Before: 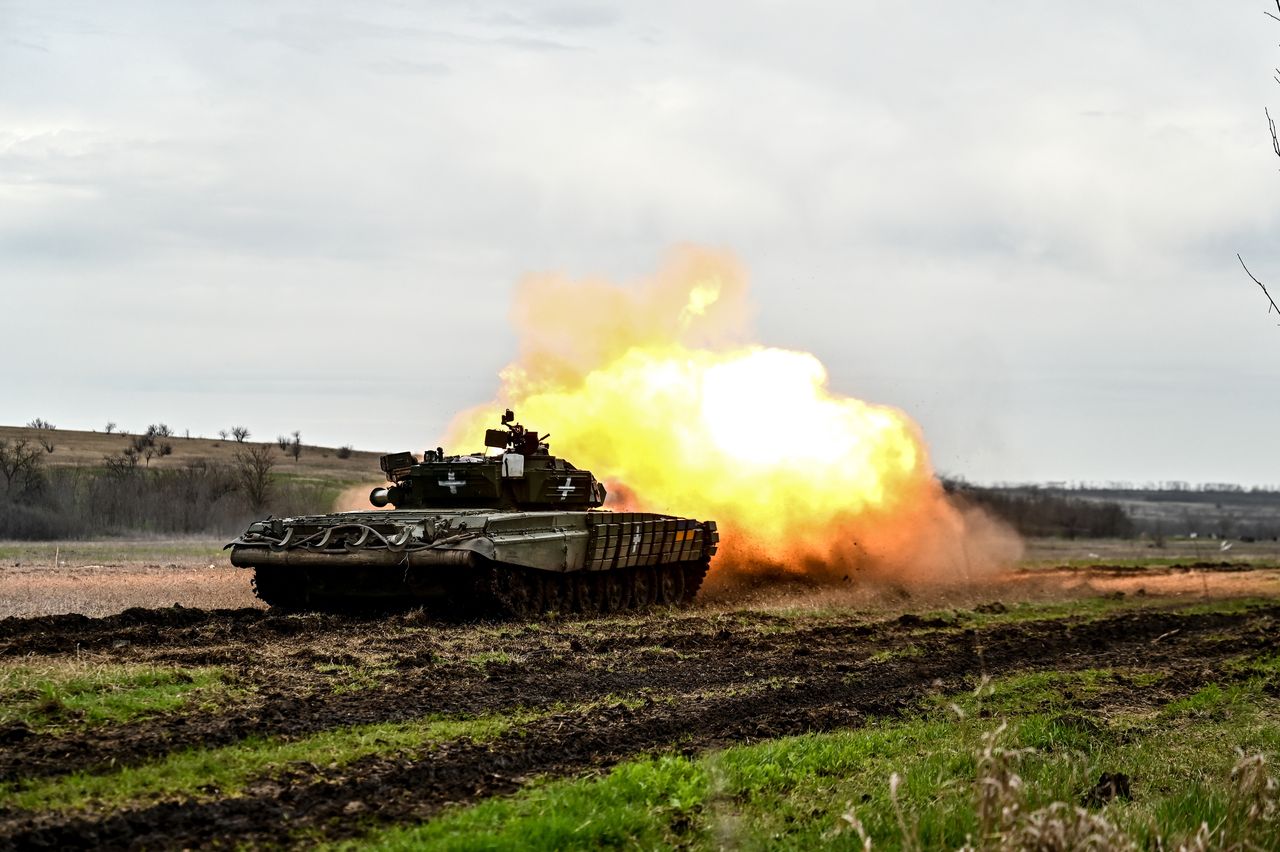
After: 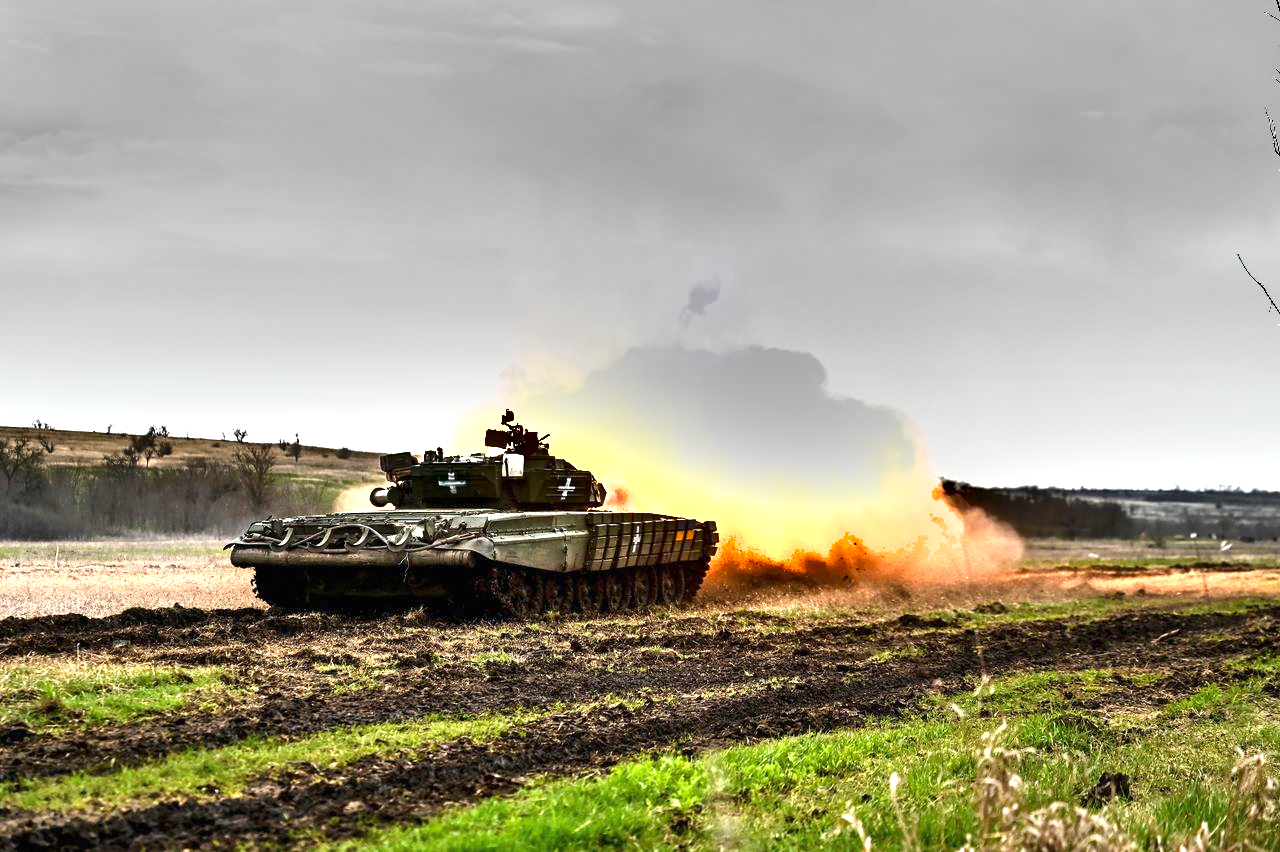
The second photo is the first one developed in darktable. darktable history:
shadows and highlights: low approximation 0.01, soften with gaussian
exposure: black level correction 0, exposure 1.521 EV, compensate exposure bias true, compensate highlight preservation false
